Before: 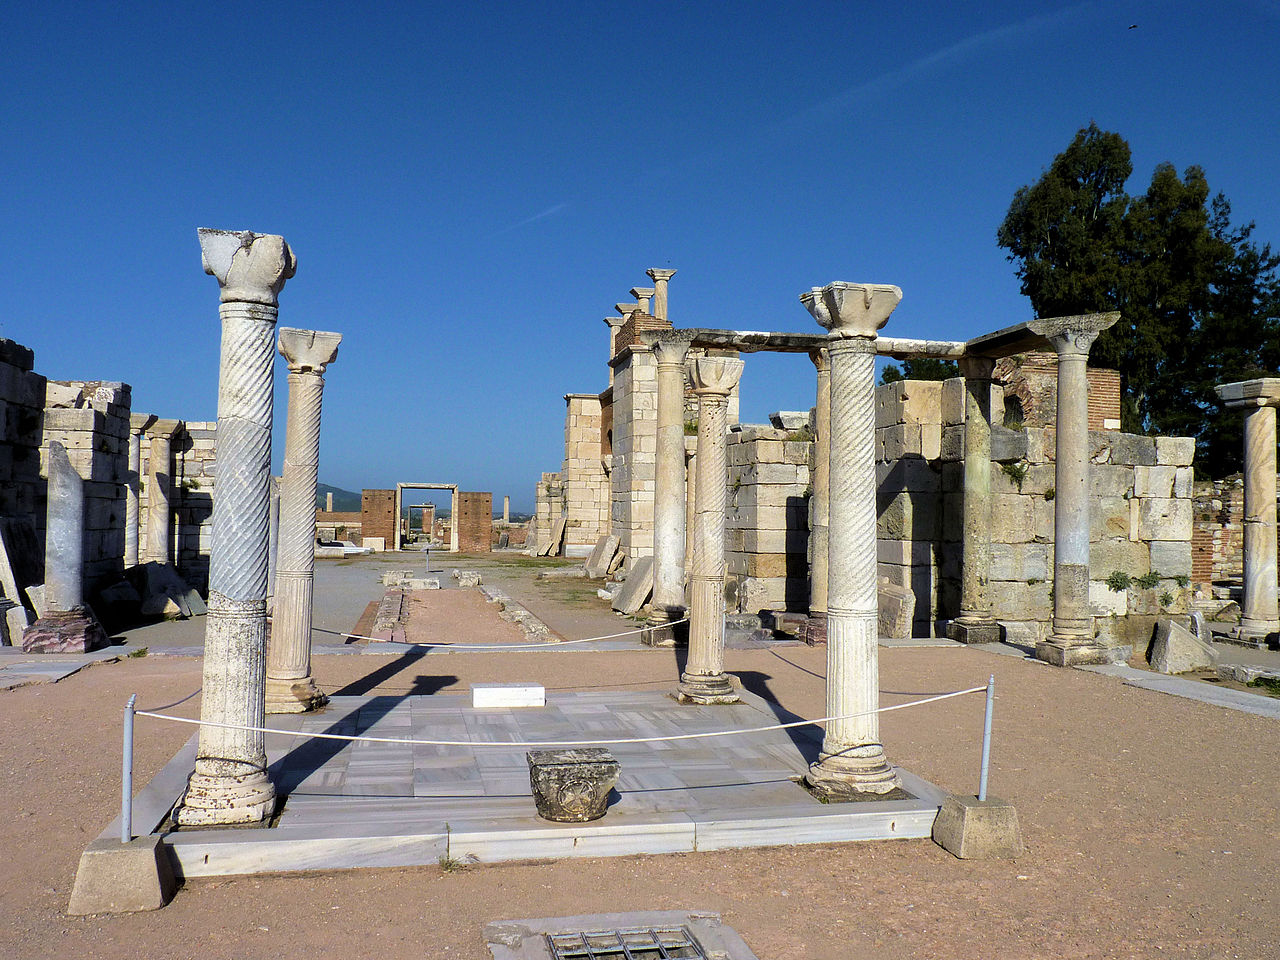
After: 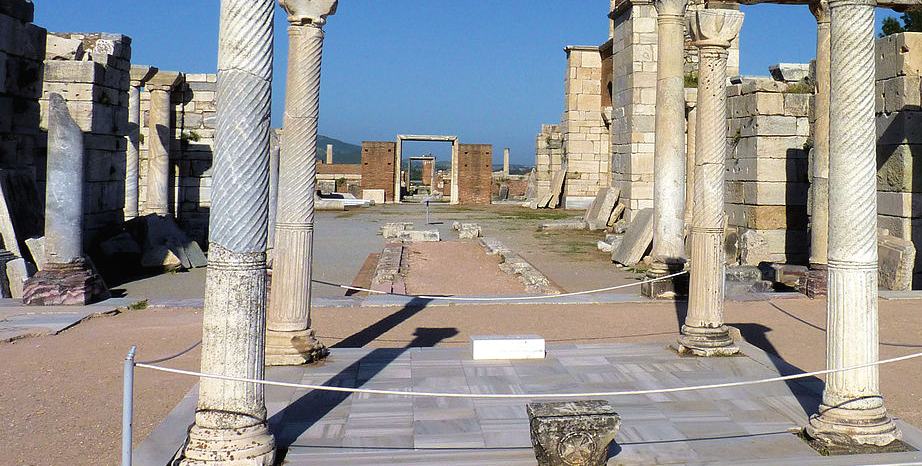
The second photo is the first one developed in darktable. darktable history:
crop: top 36.319%, right 27.944%, bottom 15.067%
exposure: black level correction -0.001, exposure 0.079 EV, compensate highlight preservation false
